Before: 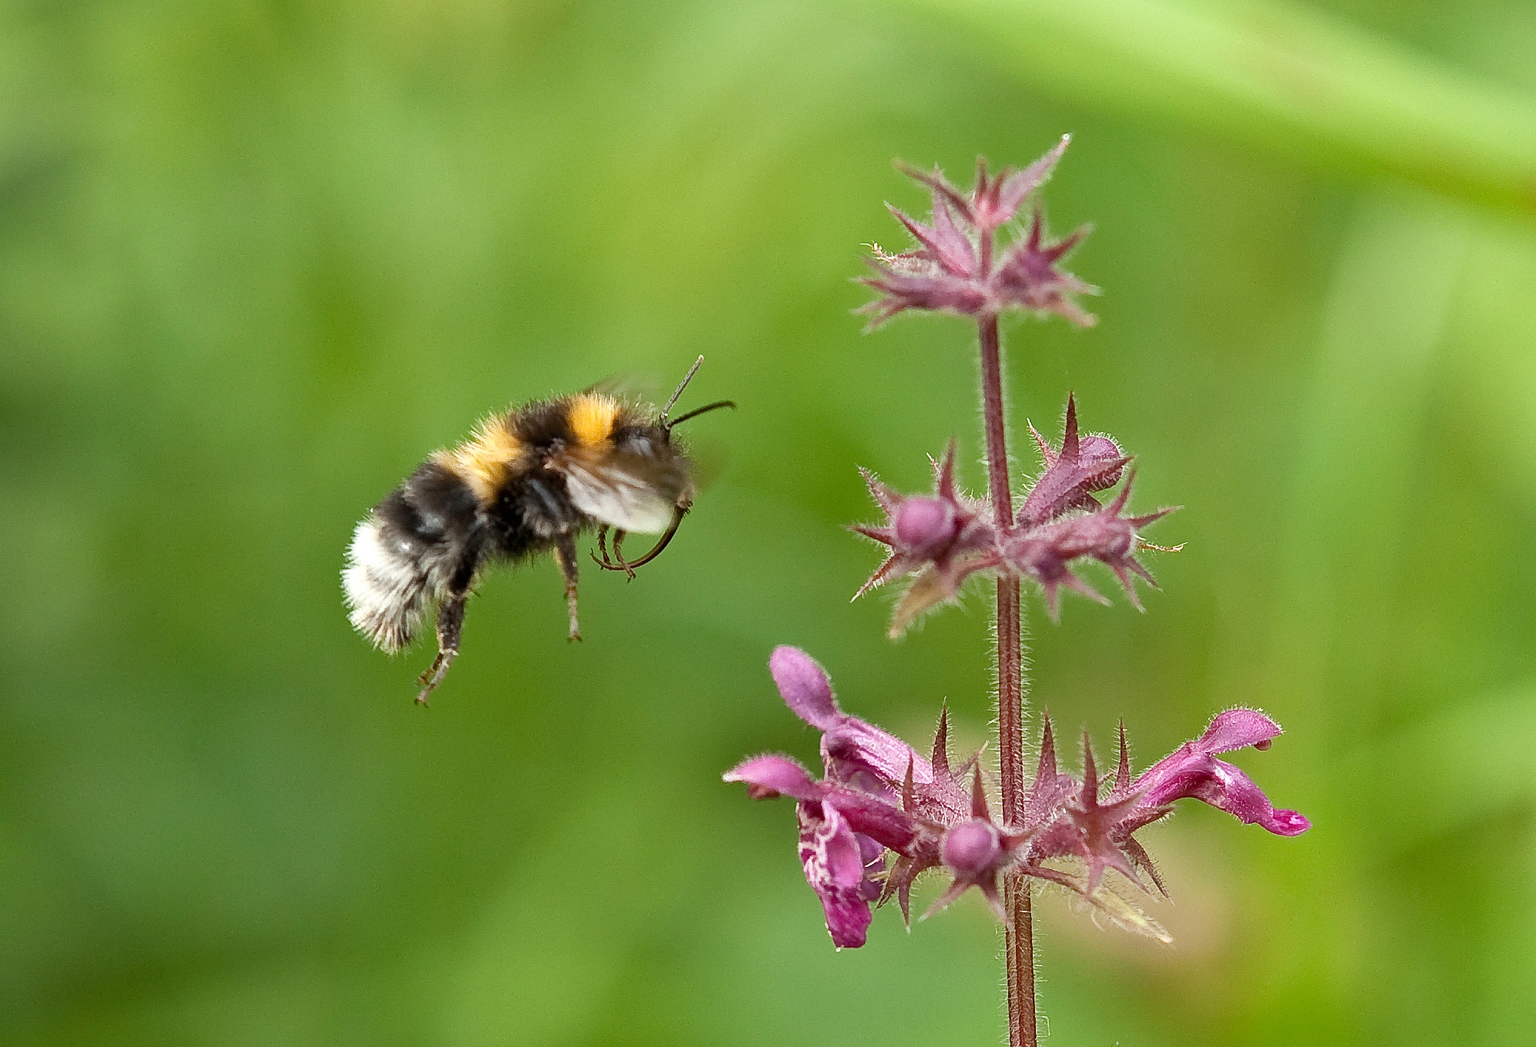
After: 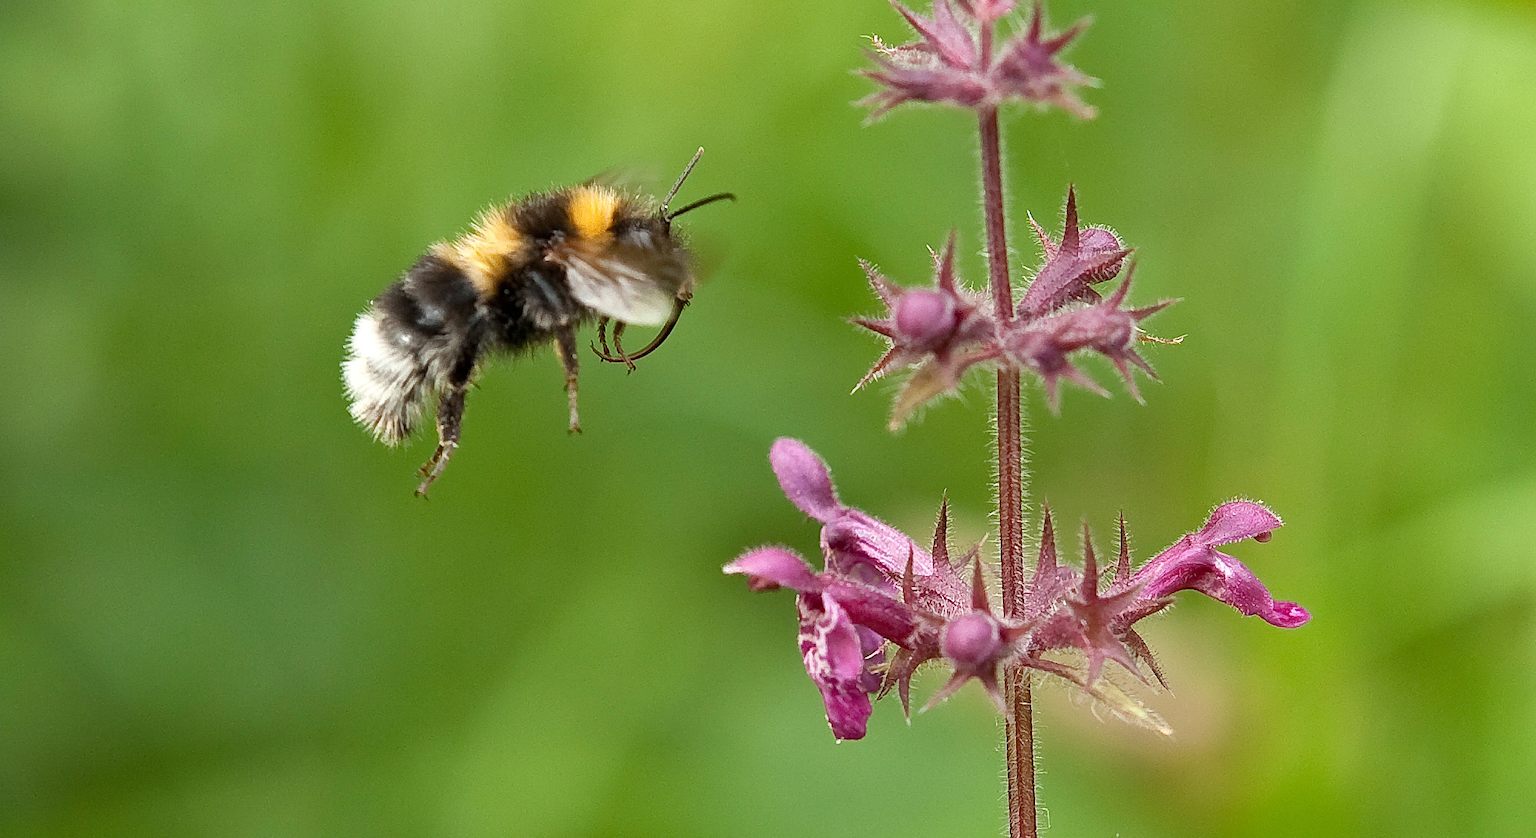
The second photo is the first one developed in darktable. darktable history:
crop and rotate: top 19.901%
